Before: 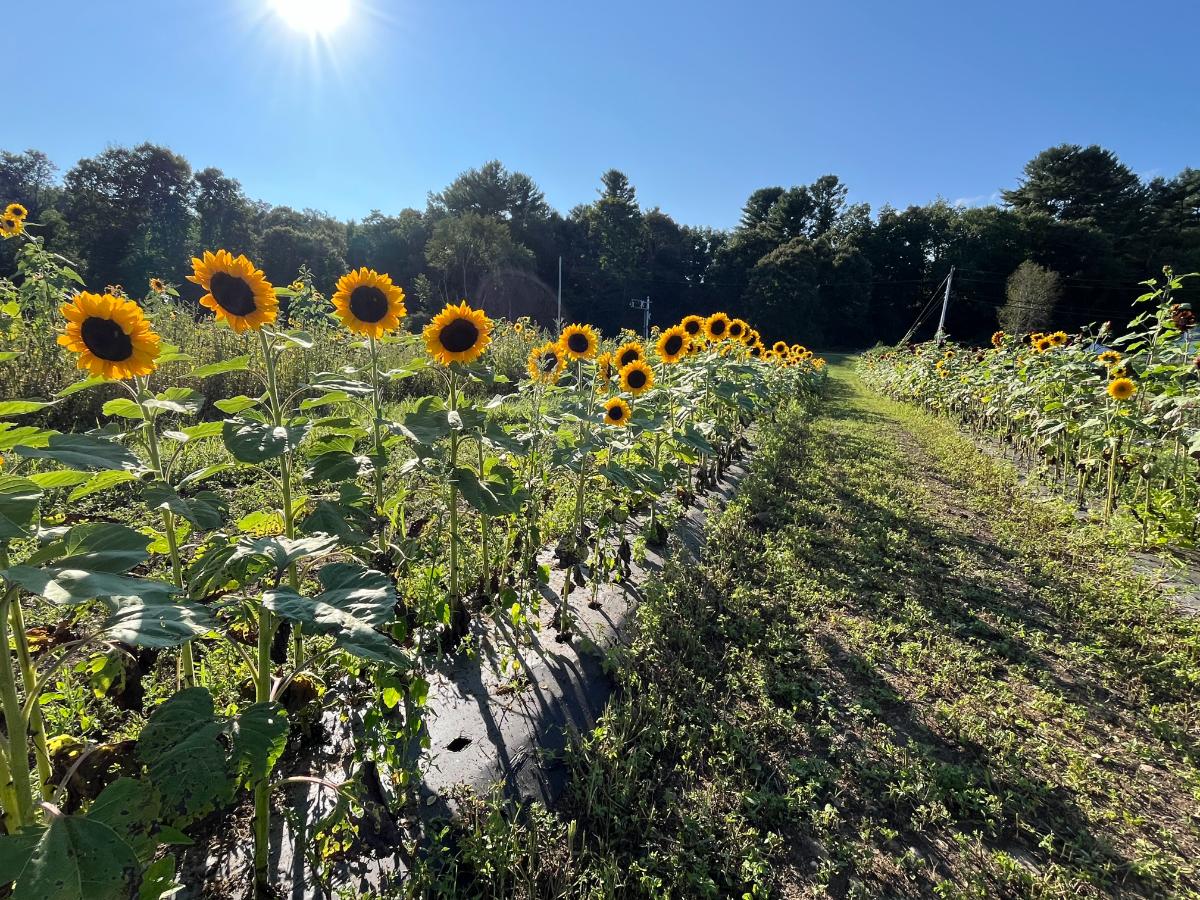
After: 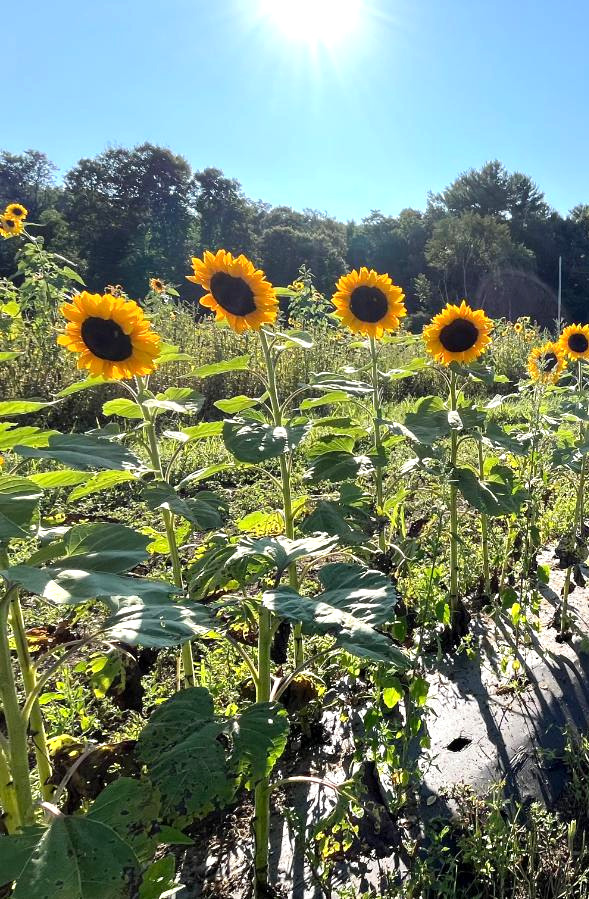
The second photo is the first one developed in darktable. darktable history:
crop and rotate: left 0%, top 0%, right 50.845%
exposure: black level correction 0.001, exposure 0.5 EV, compensate exposure bias true, compensate highlight preservation false
